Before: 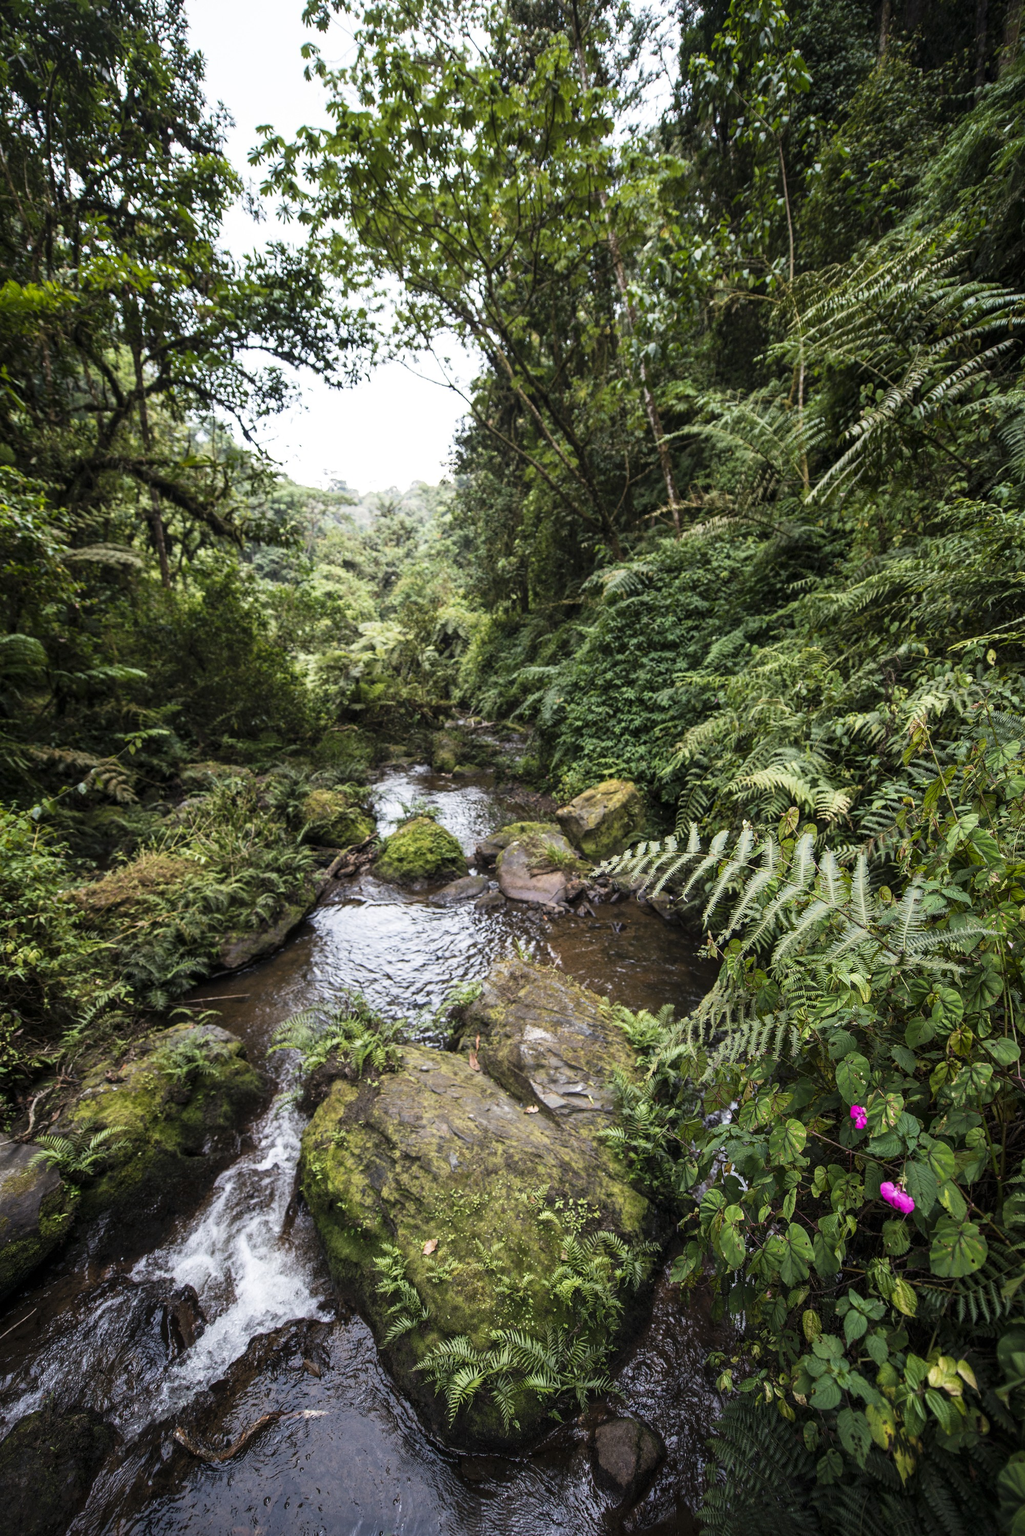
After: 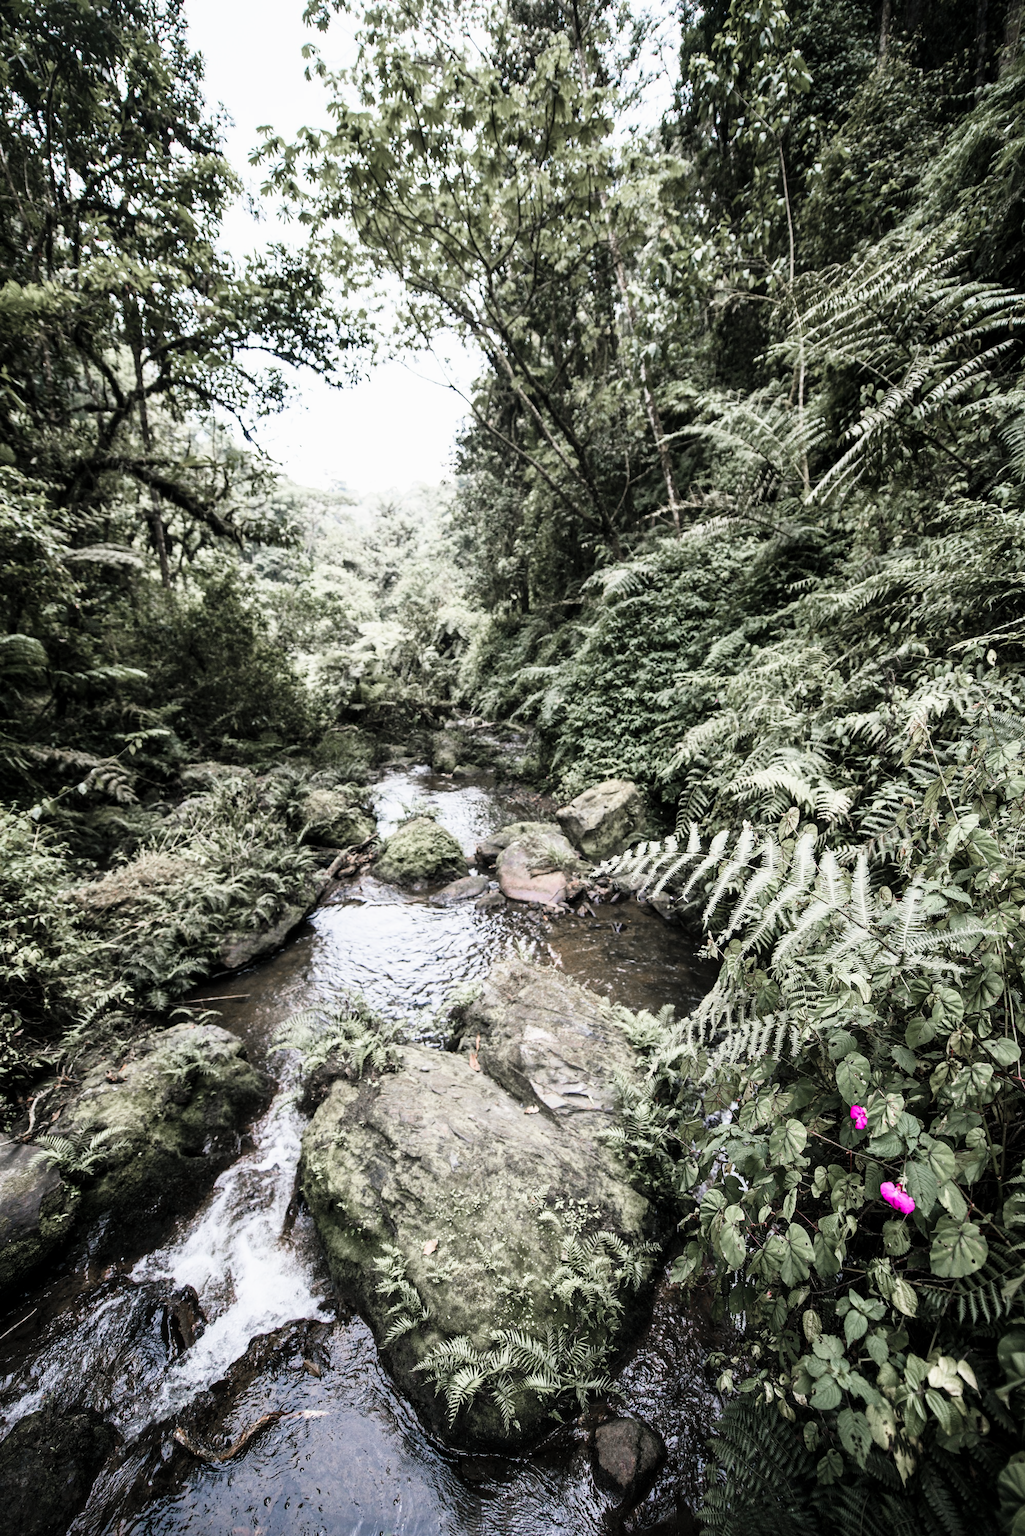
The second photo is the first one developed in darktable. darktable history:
exposure: black level correction 0.001, exposure 0.499 EV, compensate exposure bias true, compensate highlight preservation false
color balance rgb: shadows lift › chroma 2.038%, shadows lift › hue 136.67°, linear chroma grading › shadows -1.751%, linear chroma grading › highlights -14.284%, linear chroma grading › global chroma -9.835%, linear chroma grading › mid-tones -9.766%, perceptual saturation grading › global saturation 25.06%, perceptual saturation grading › highlights -50.598%, perceptual saturation grading › shadows 30.239%, perceptual brilliance grading › global brilliance 11.776%, perceptual brilliance grading › highlights 15.1%, global vibrance 20%
filmic rgb: middle gray luminance 28.88%, black relative exposure -10.29 EV, white relative exposure 5.5 EV, target black luminance 0%, hardness 3.97, latitude 2.03%, contrast 1.122, highlights saturation mix 4.63%, shadows ↔ highlights balance 15.09%, contrast in shadows safe
color zones: curves: ch1 [(0, 0.708) (0.088, 0.648) (0.245, 0.187) (0.429, 0.326) (0.571, 0.498) (0.714, 0.5) (0.857, 0.5) (1, 0.708)]
